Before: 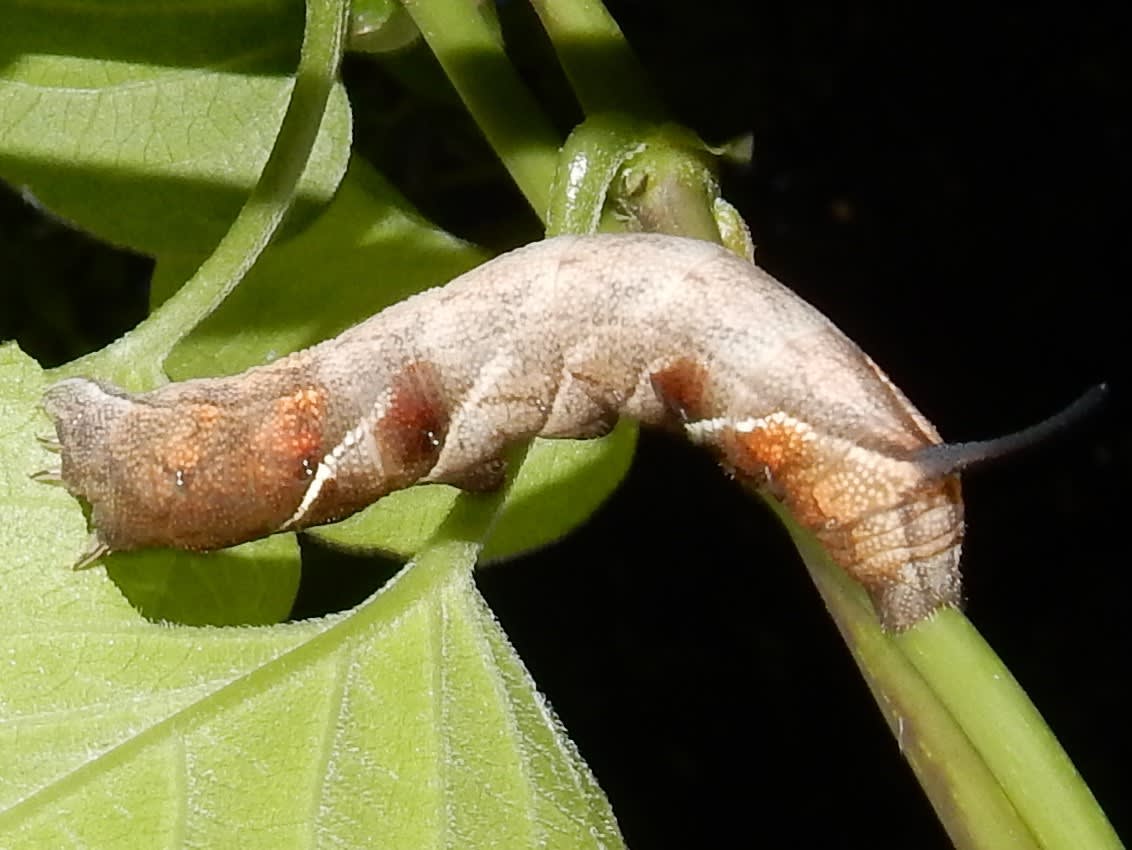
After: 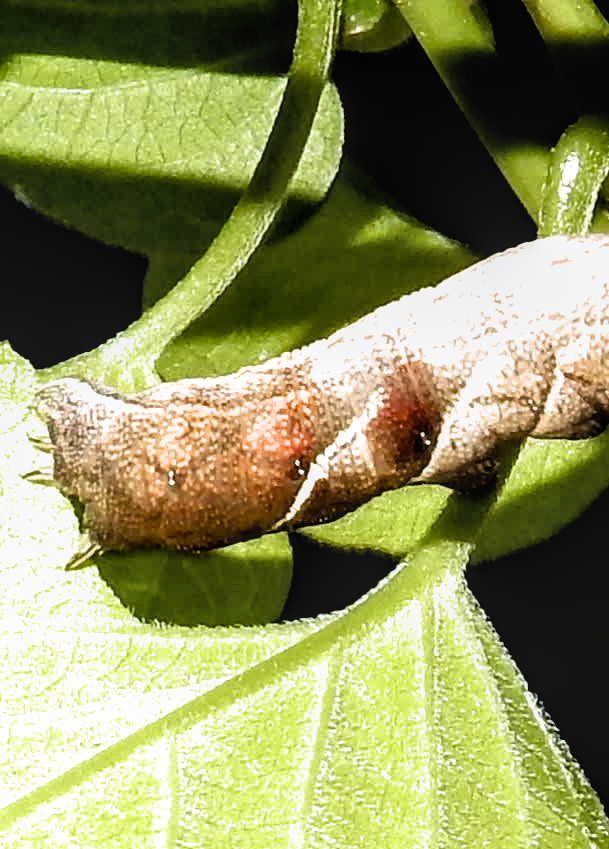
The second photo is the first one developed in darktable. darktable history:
velvia: on, module defaults
local contrast: on, module defaults
crop: left 0.794%, right 45.216%, bottom 0.079%
color balance rgb: shadows lift › chroma 0.725%, shadows lift › hue 110.41°, global offset › hue 170.5°, perceptual saturation grading › global saturation 25.466%
filmic rgb: black relative exposure -8.23 EV, white relative exposure 2.22 EV, hardness 7.18, latitude 84.83%, contrast 1.692, highlights saturation mix -3.9%, shadows ↔ highlights balance -2.66%, color science v6 (2022)
